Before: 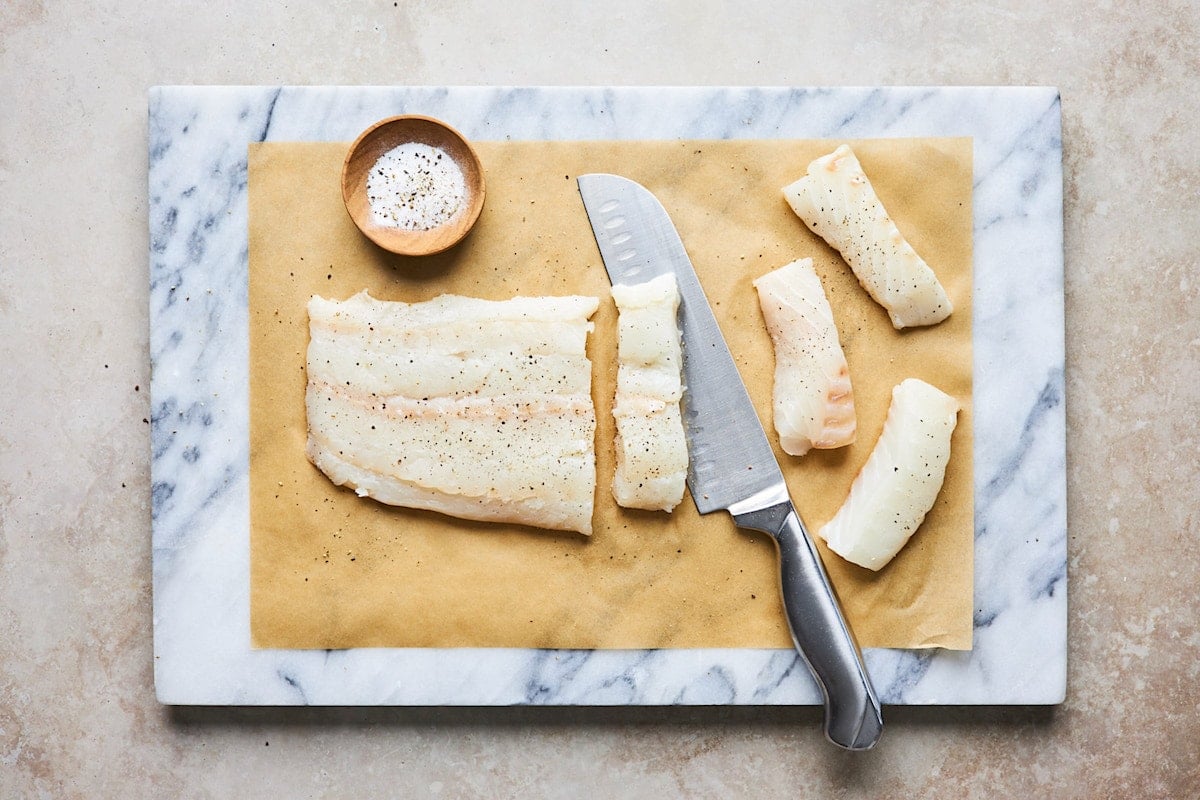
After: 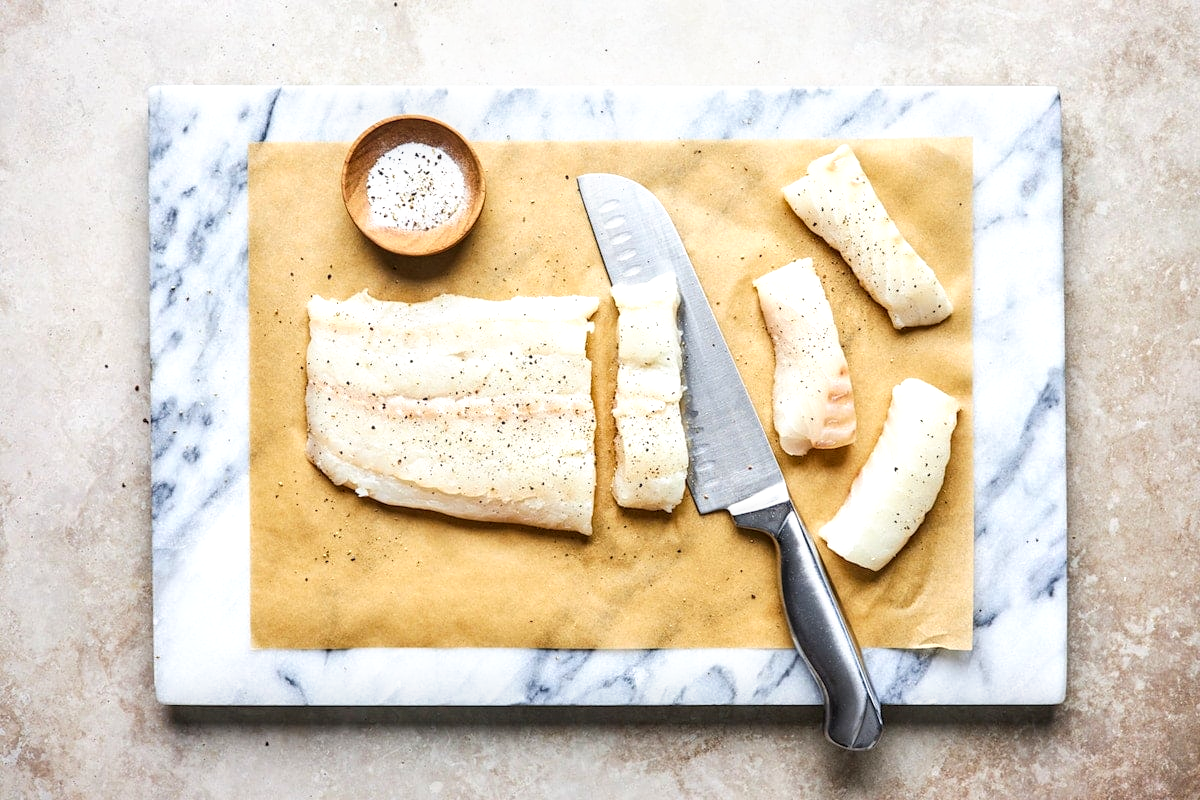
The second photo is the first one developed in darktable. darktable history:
local contrast: detail 130%
tone curve: curves: ch0 [(0, 0) (0.003, 0.002) (0.011, 0.009) (0.025, 0.021) (0.044, 0.037) (0.069, 0.058) (0.1, 0.083) (0.136, 0.122) (0.177, 0.165) (0.224, 0.216) (0.277, 0.277) (0.335, 0.344) (0.399, 0.418) (0.468, 0.499) (0.543, 0.586) (0.623, 0.679) (0.709, 0.779) (0.801, 0.877) (0.898, 0.977) (1, 1)], preserve colors none
